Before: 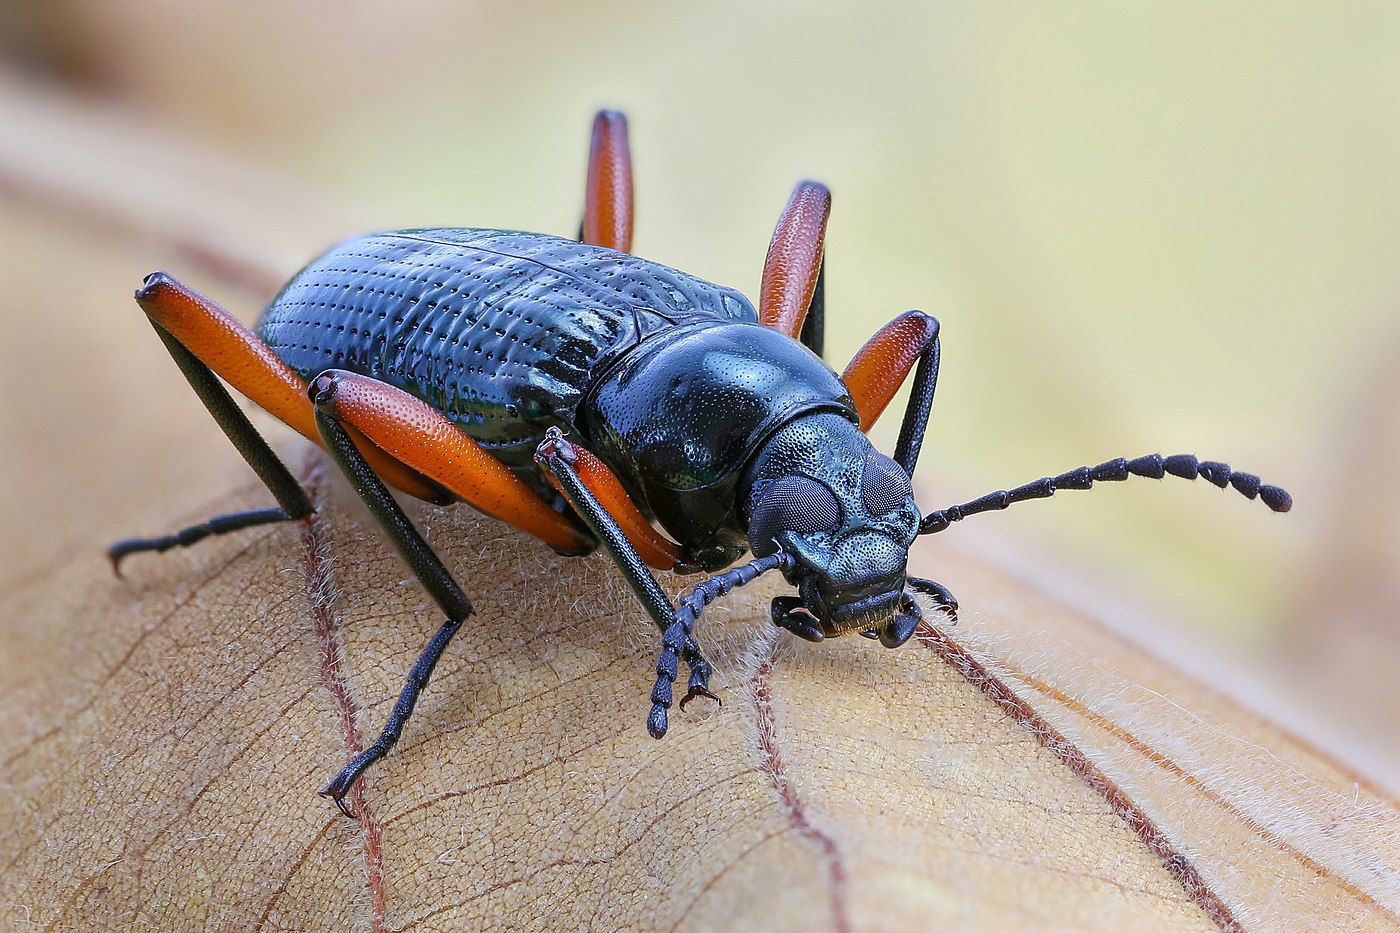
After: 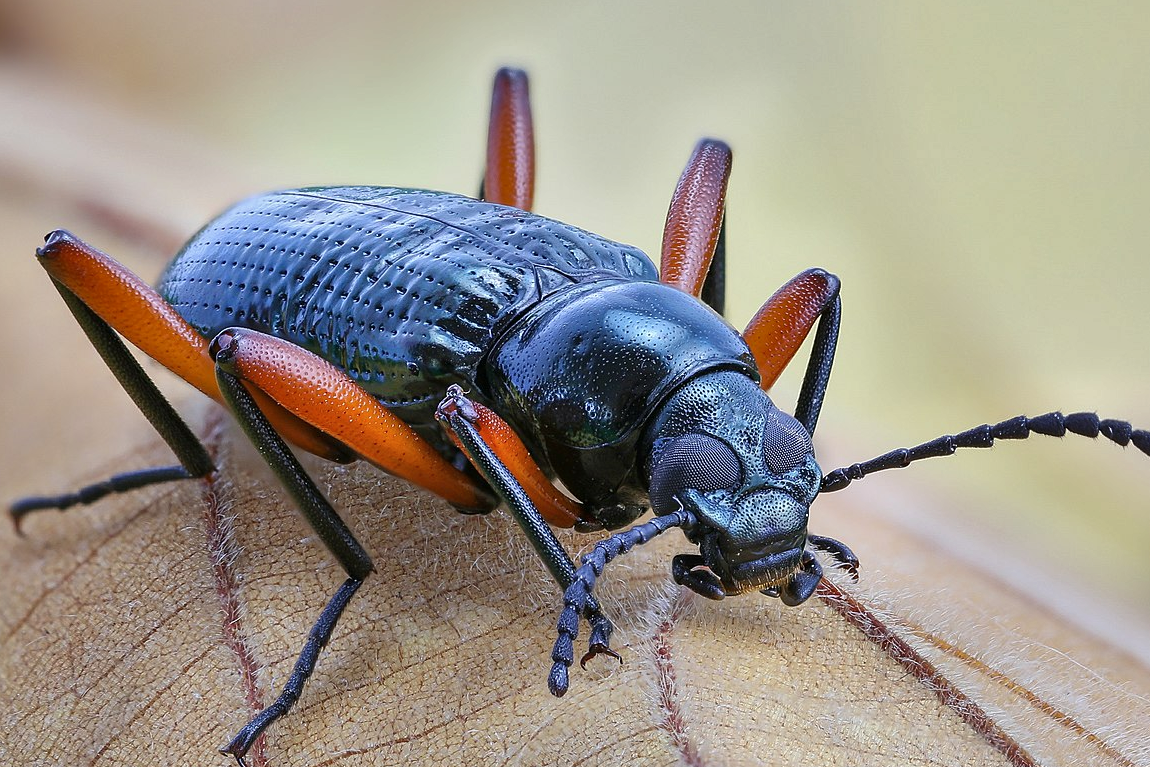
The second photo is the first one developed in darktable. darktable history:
crop and rotate: left 7.196%, top 4.574%, right 10.605%, bottom 13.178%
shadows and highlights: highlights color adjustment 0%, low approximation 0.01, soften with gaussian
